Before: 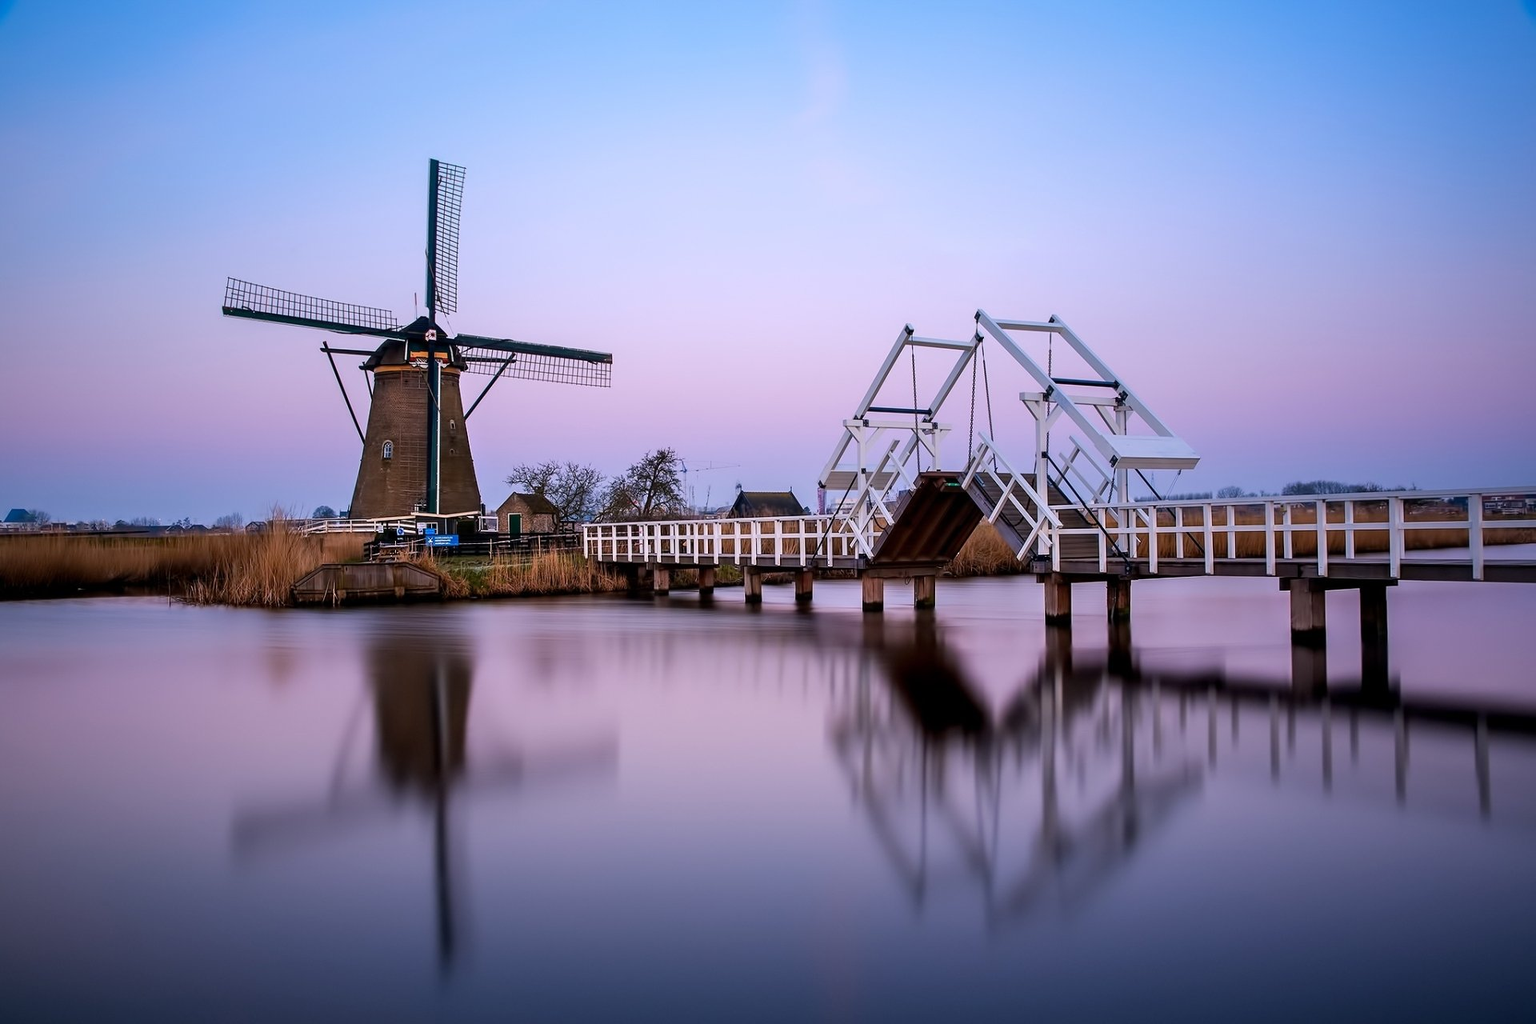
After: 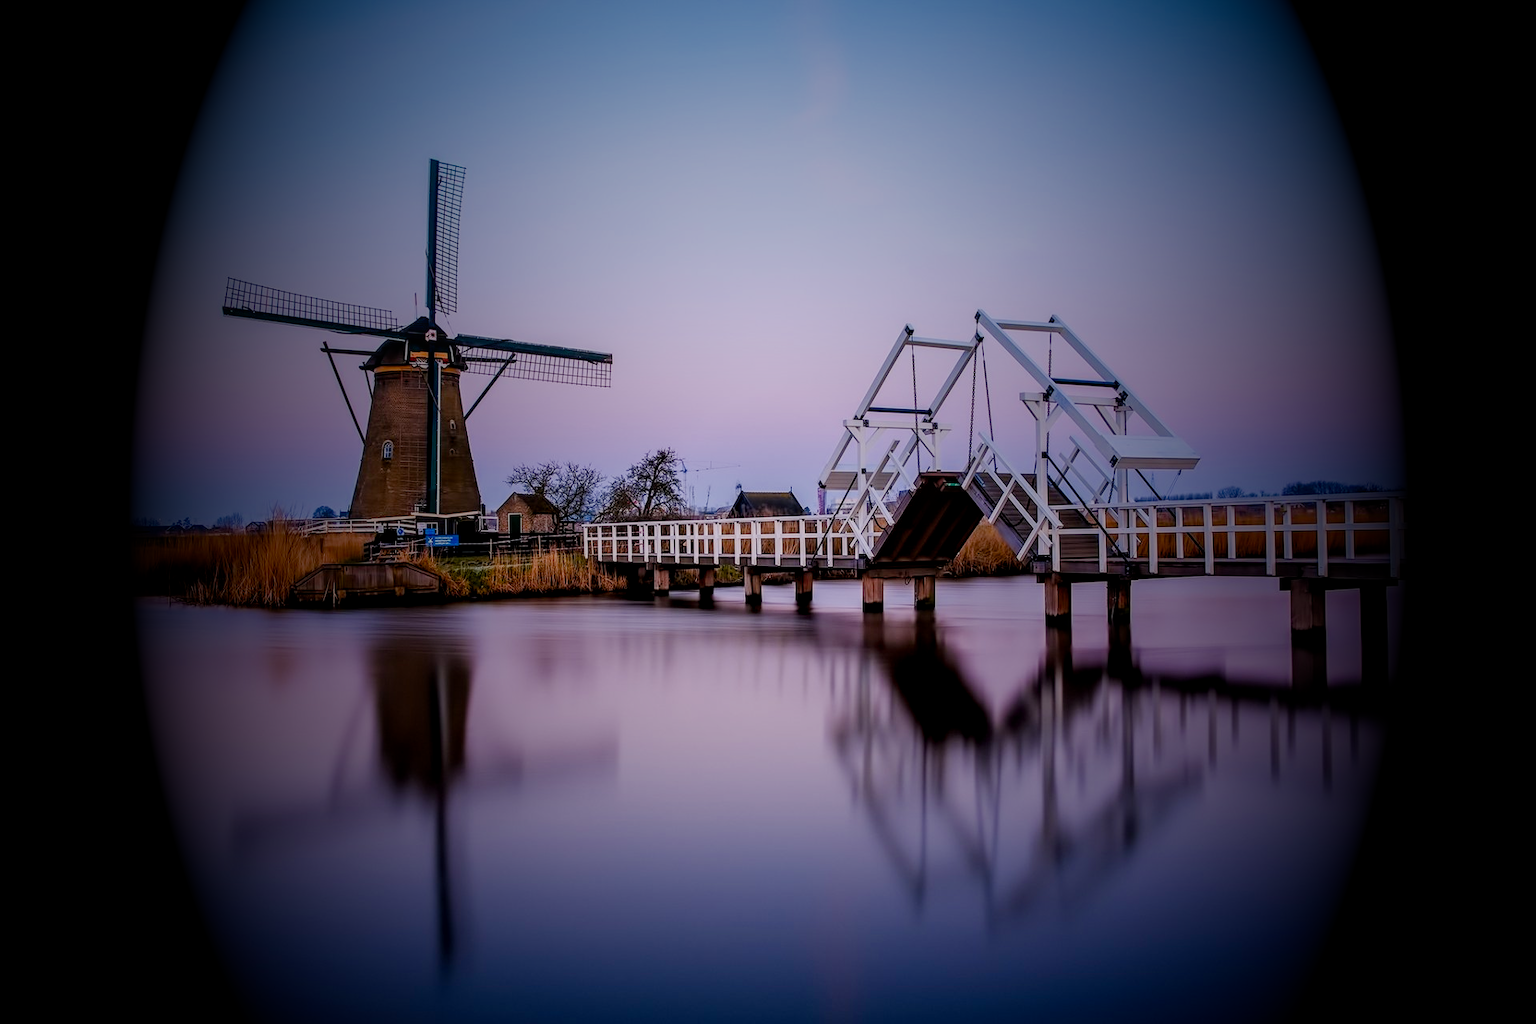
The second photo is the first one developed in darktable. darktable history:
local contrast: on, module defaults
color balance rgb: perceptual saturation grading › global saturation 20%, perceptual saturation grading › highlights -50%, perceptual saturation grading › shadows 30%
filmic rgb: black relative exposure -7.65 EV, white relative exposure 4.56 EV, hardness 3.61, color science v6 (2022)
tone equalizer: on, module defaults
vignetting: fall-off start 15.9%, fall-off radius 100%, brightness -1, saturation 0.5, width/height ratio 0.719
